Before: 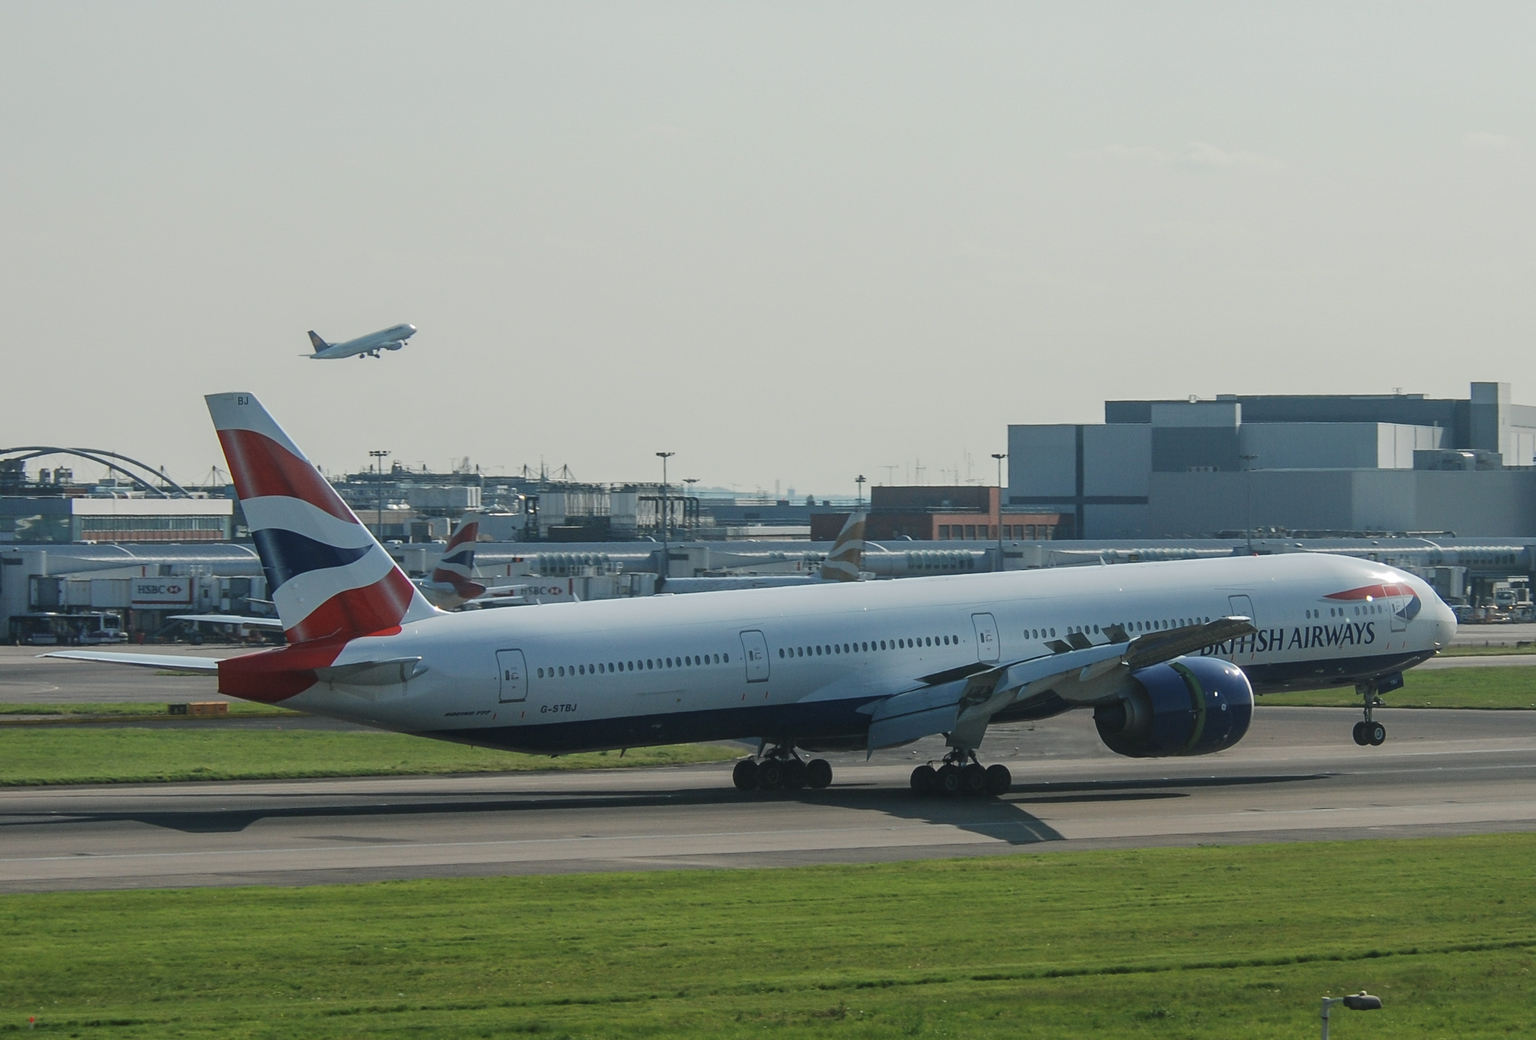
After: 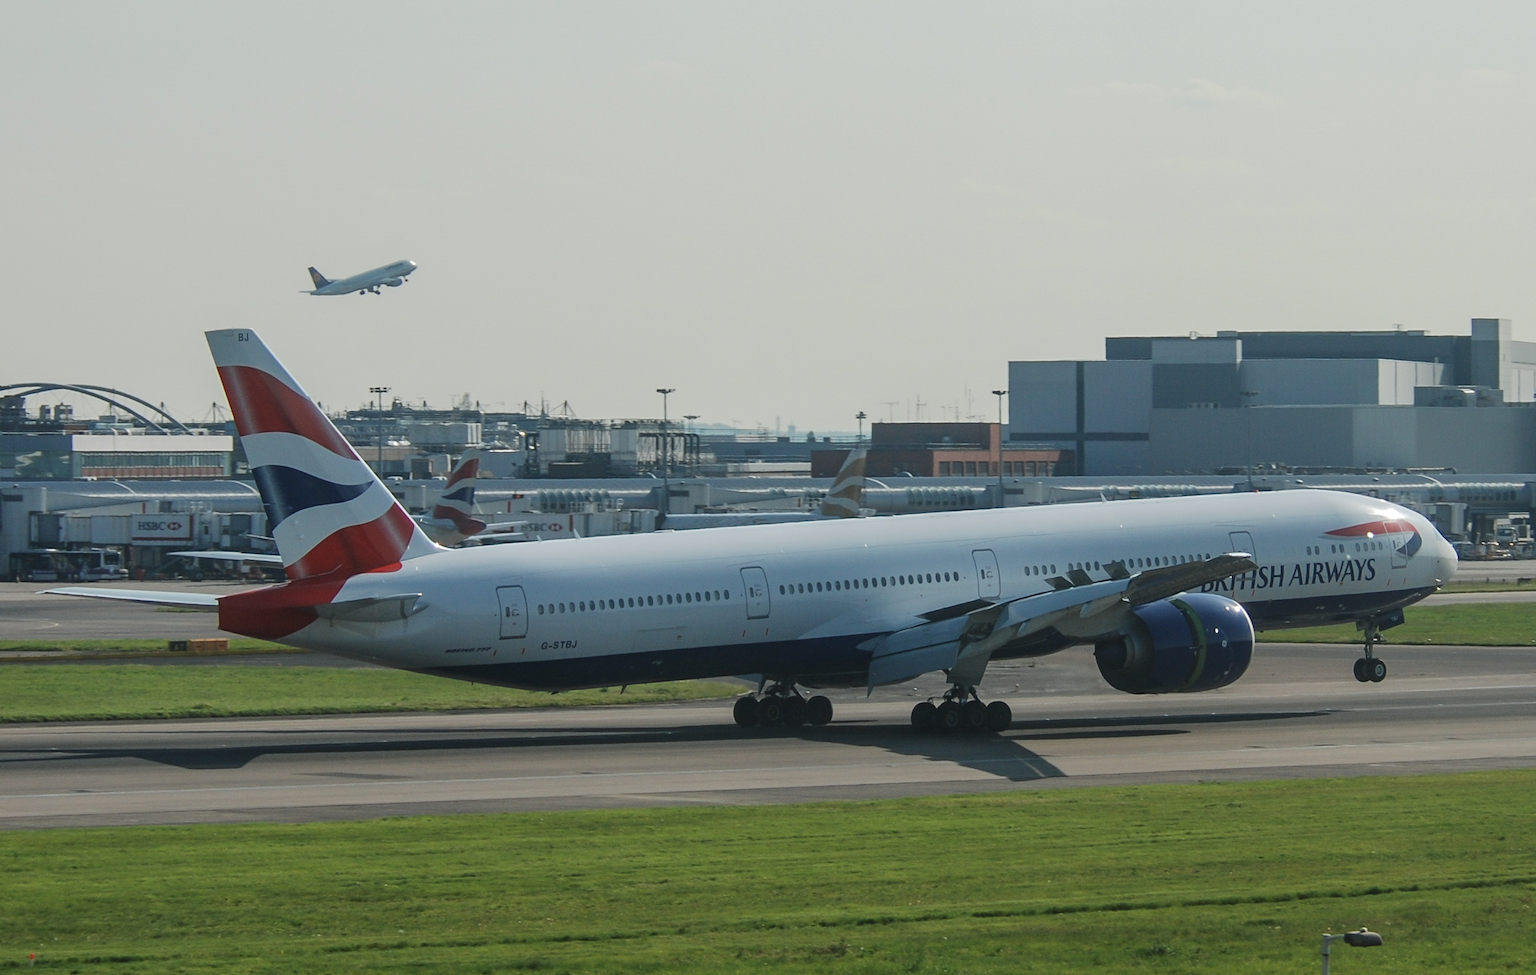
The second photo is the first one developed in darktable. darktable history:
tone equalizer: on, module defaults
crop and rotate: top 6.25%
